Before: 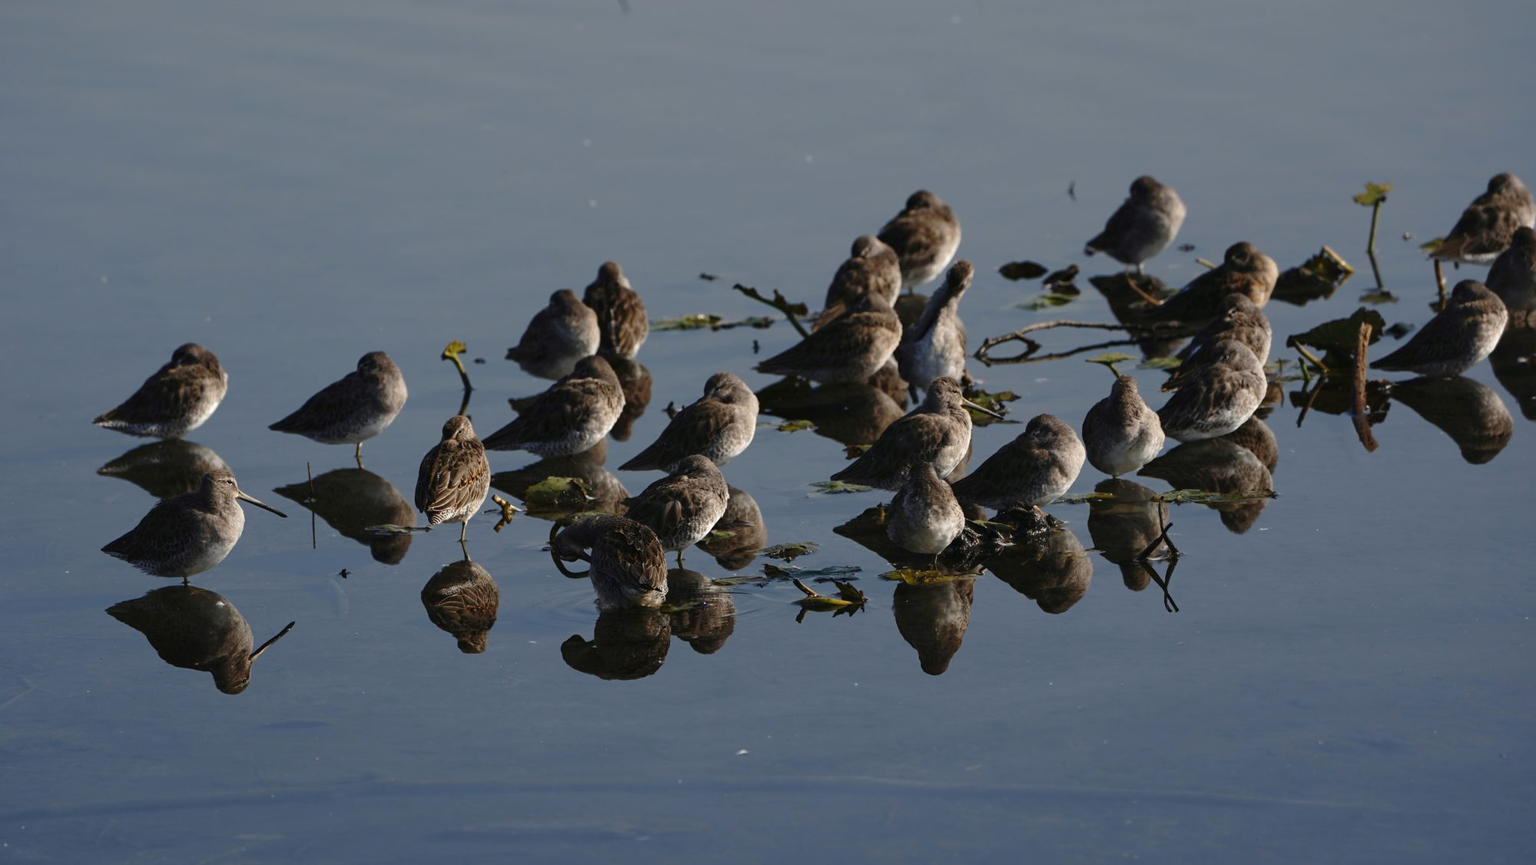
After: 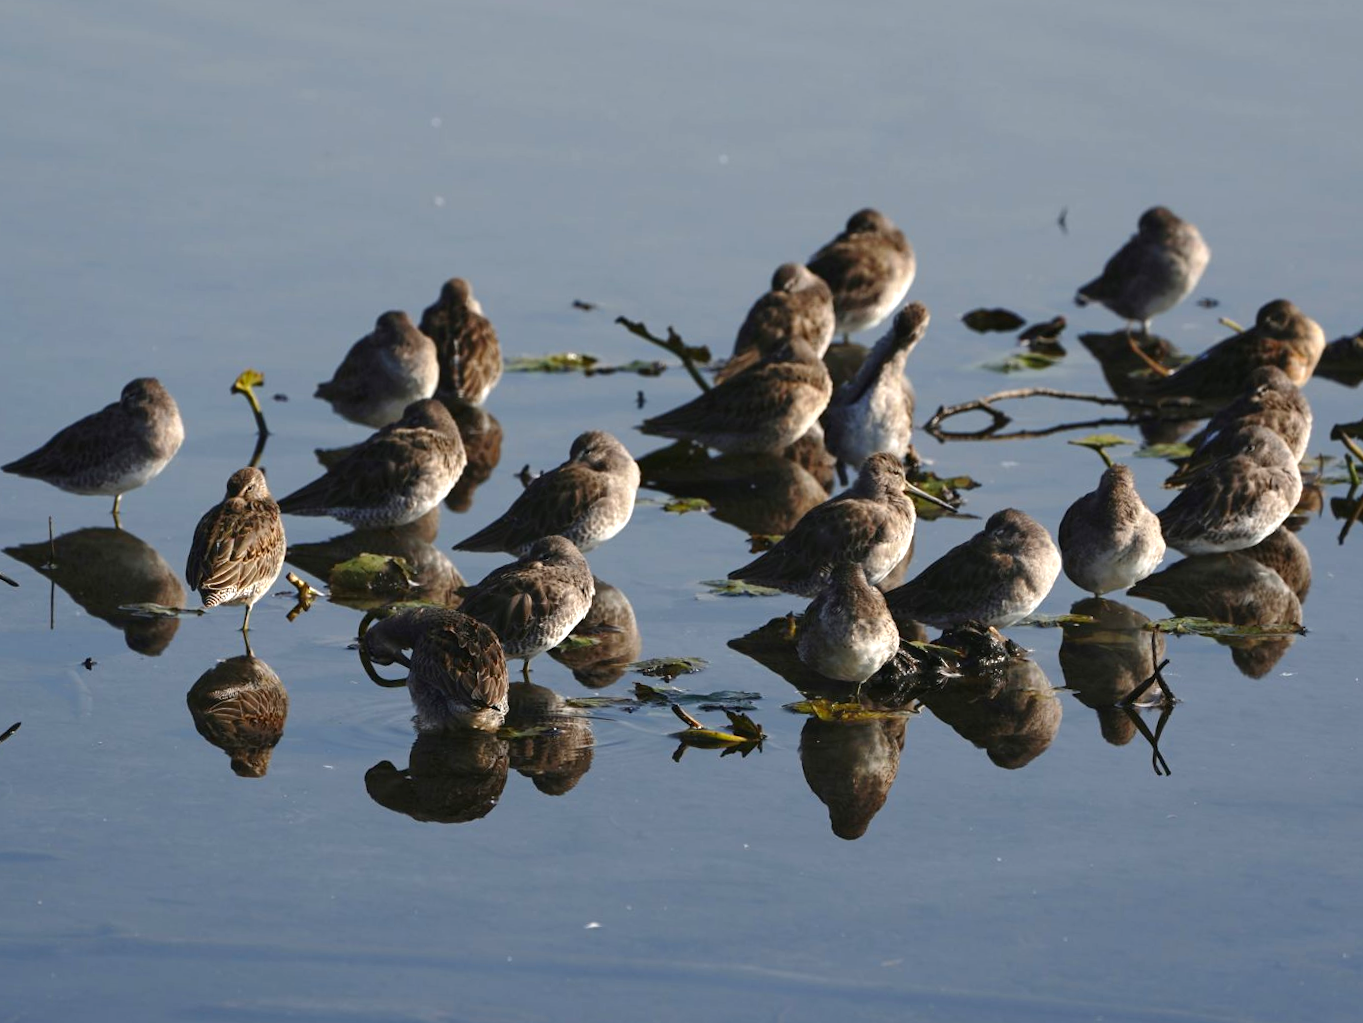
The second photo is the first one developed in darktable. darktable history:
crop and rotate: angle -3.27°, left 14.277%, top 0.028%, right 10.766%, bottom 0.028%
color zones: curves: ch1 [(0, 0.525) (0.143, 0.556) (0.286, 0.52) (0.429, 0.5) (0.571, 0.5) (0.714, 0.5) (0.857, 0.503) (1, 0.525)]
exposure: exposure 0.669 EV, compensate highlight preservation false
